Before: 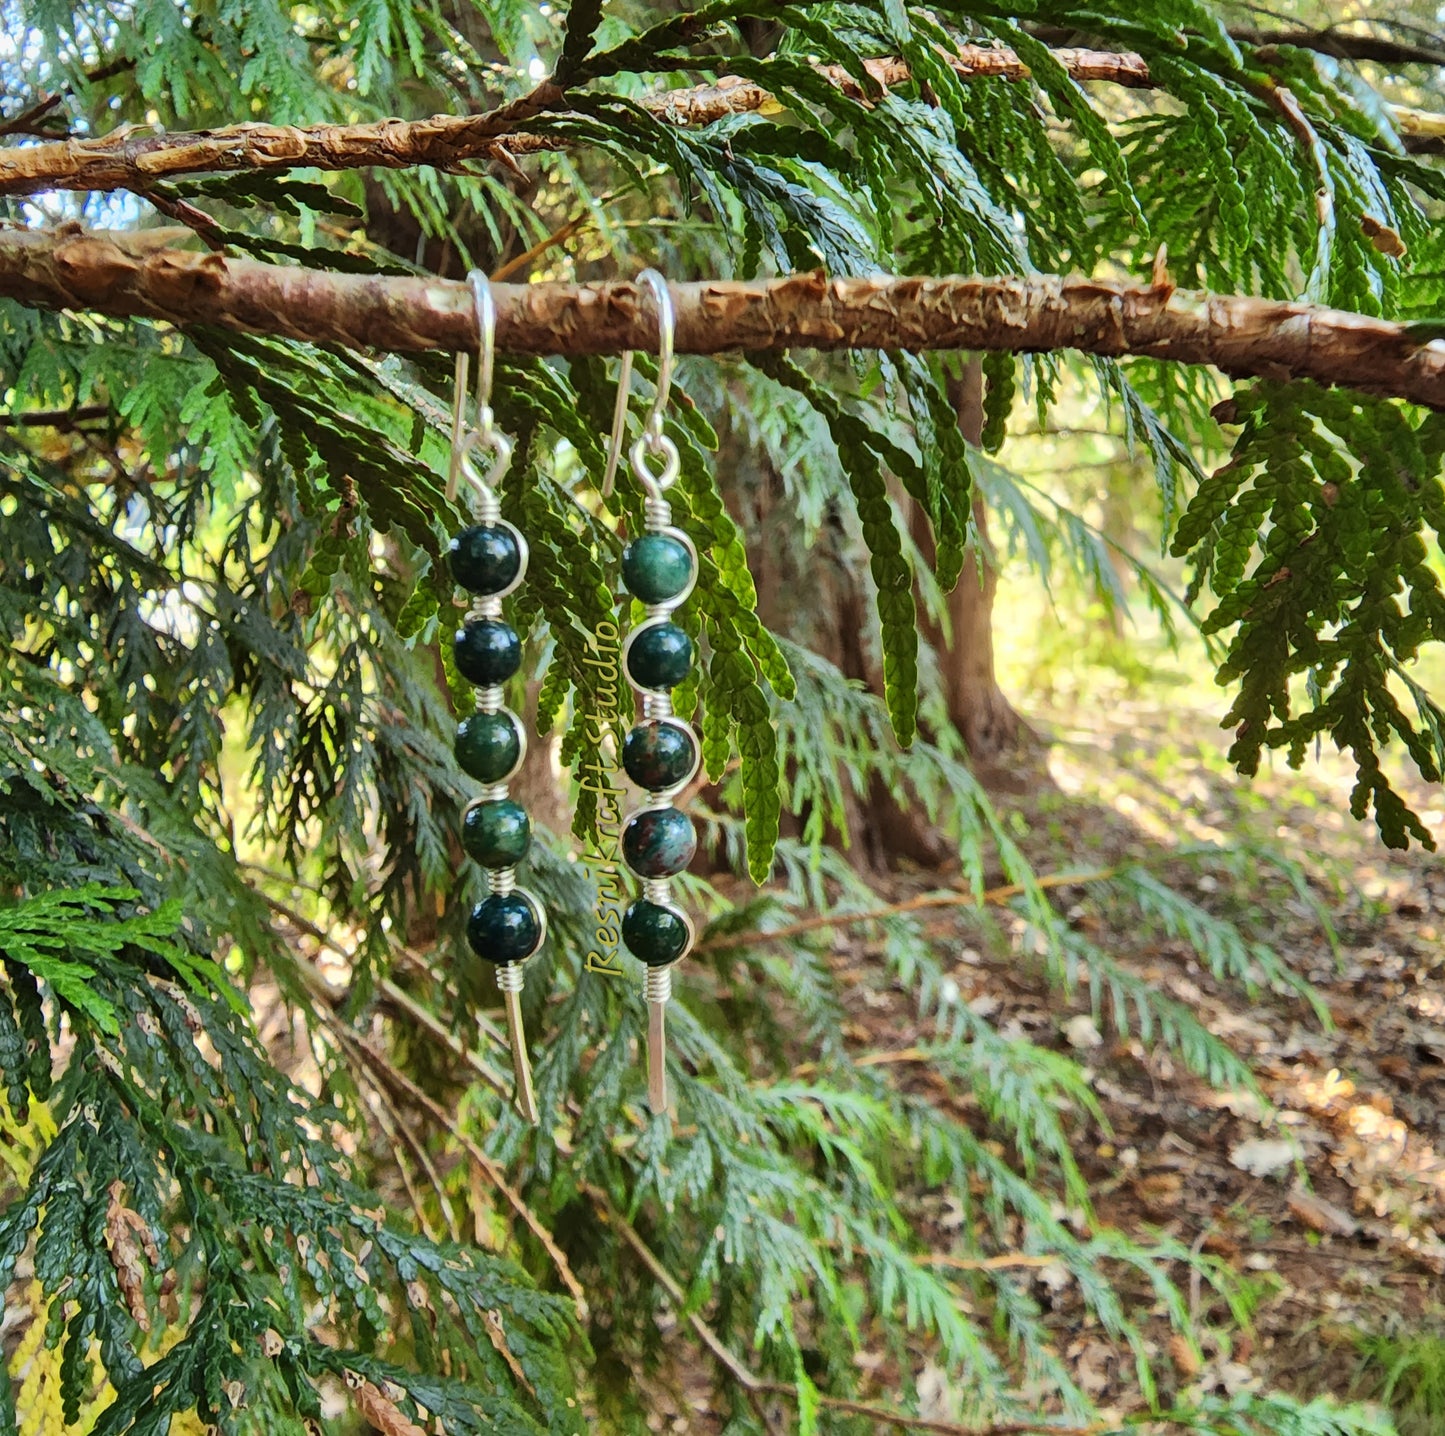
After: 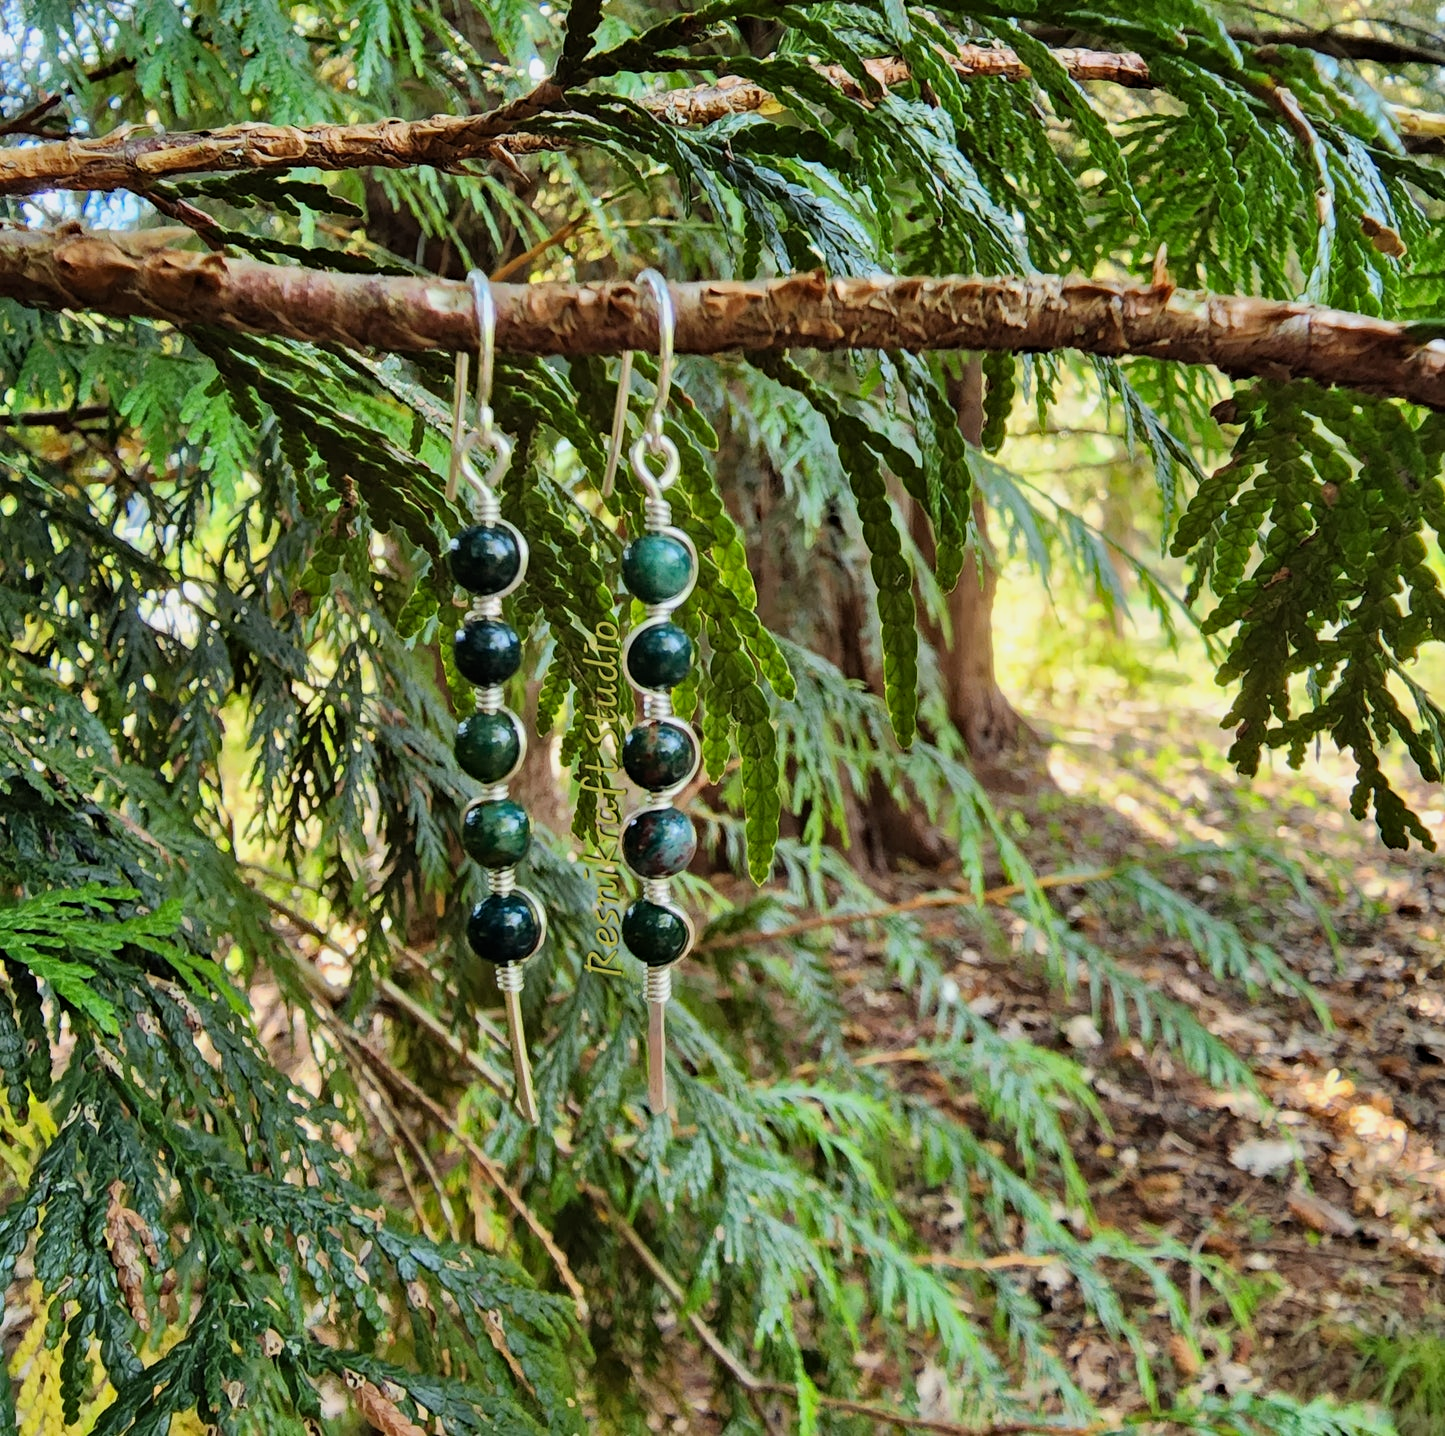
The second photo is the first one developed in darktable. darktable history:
color correction: highlights a* 0.003, highlights b* -0.283
haze removal: compatibility mode true, adaptive false
filmic rgb: black relative exposure -9.5 EV, white relative exposure 3.02 EV, hardness 6.12
